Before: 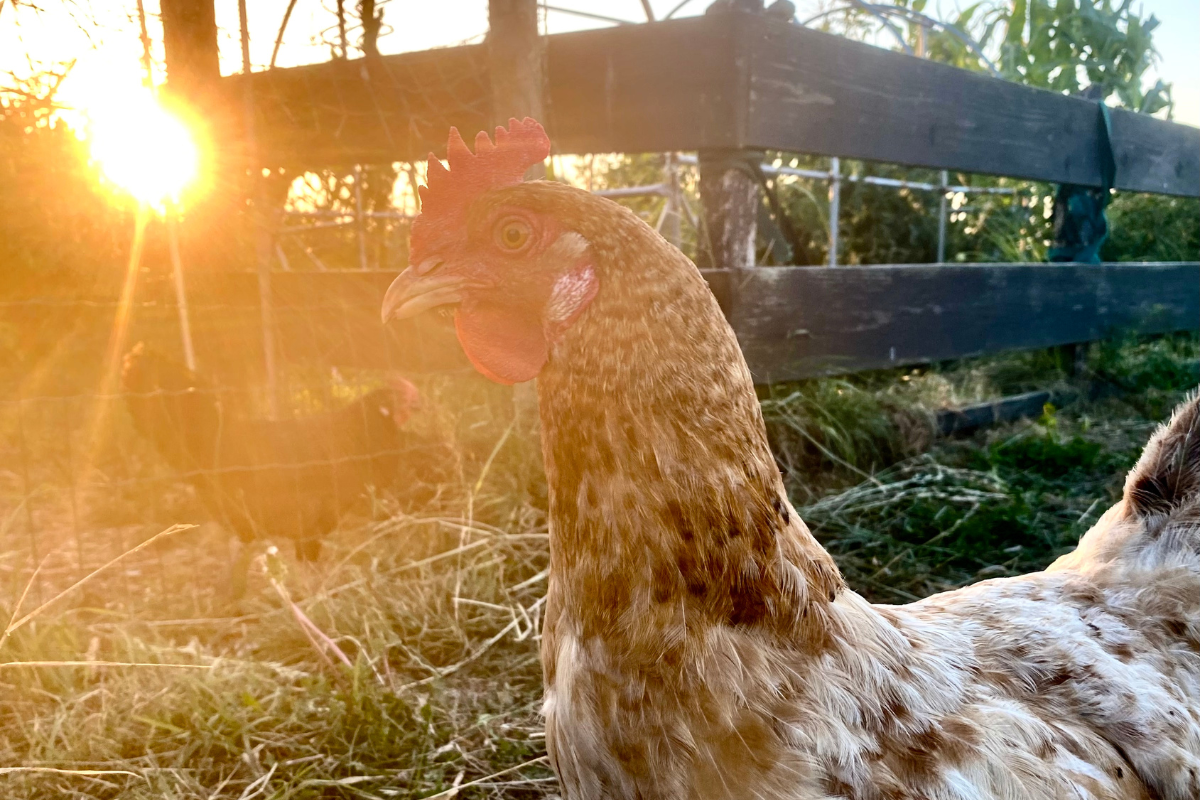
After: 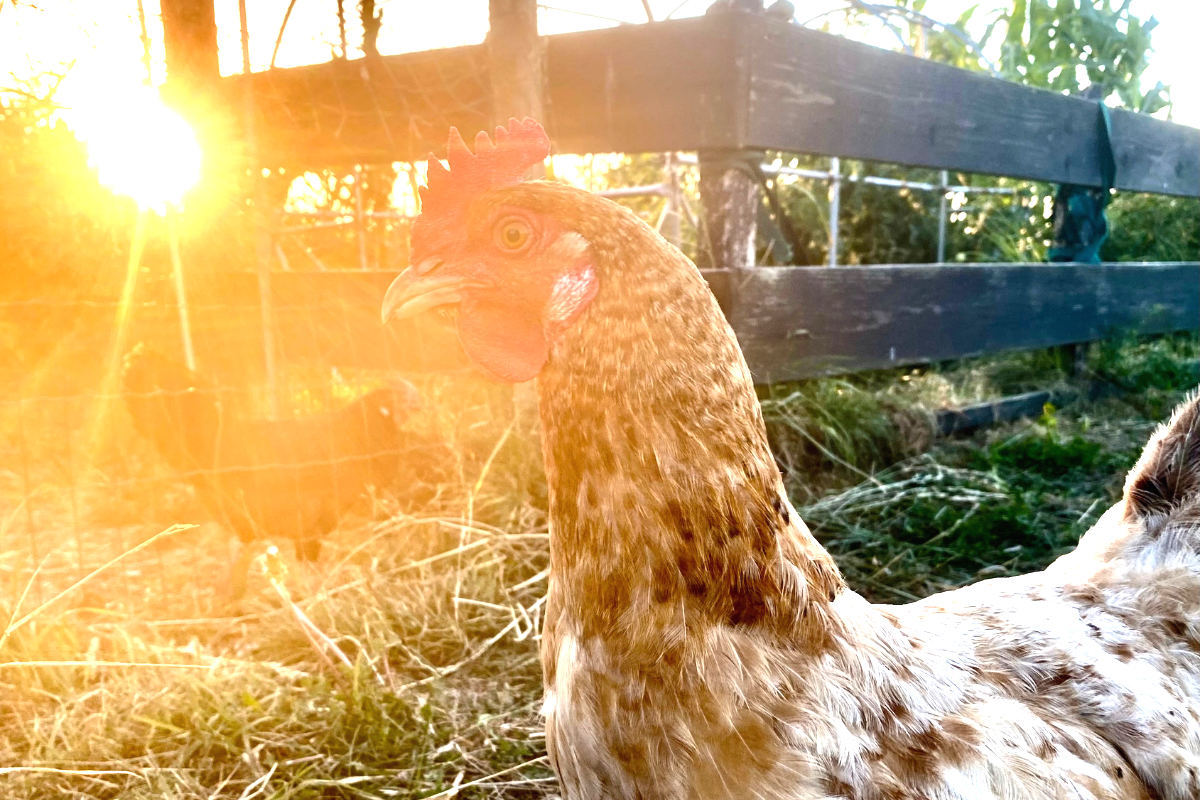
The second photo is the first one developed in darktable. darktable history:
exposure: black level correction -0.001, exposure 0.9 EV, compensate exposure bias true, compensate highlight preservation false
